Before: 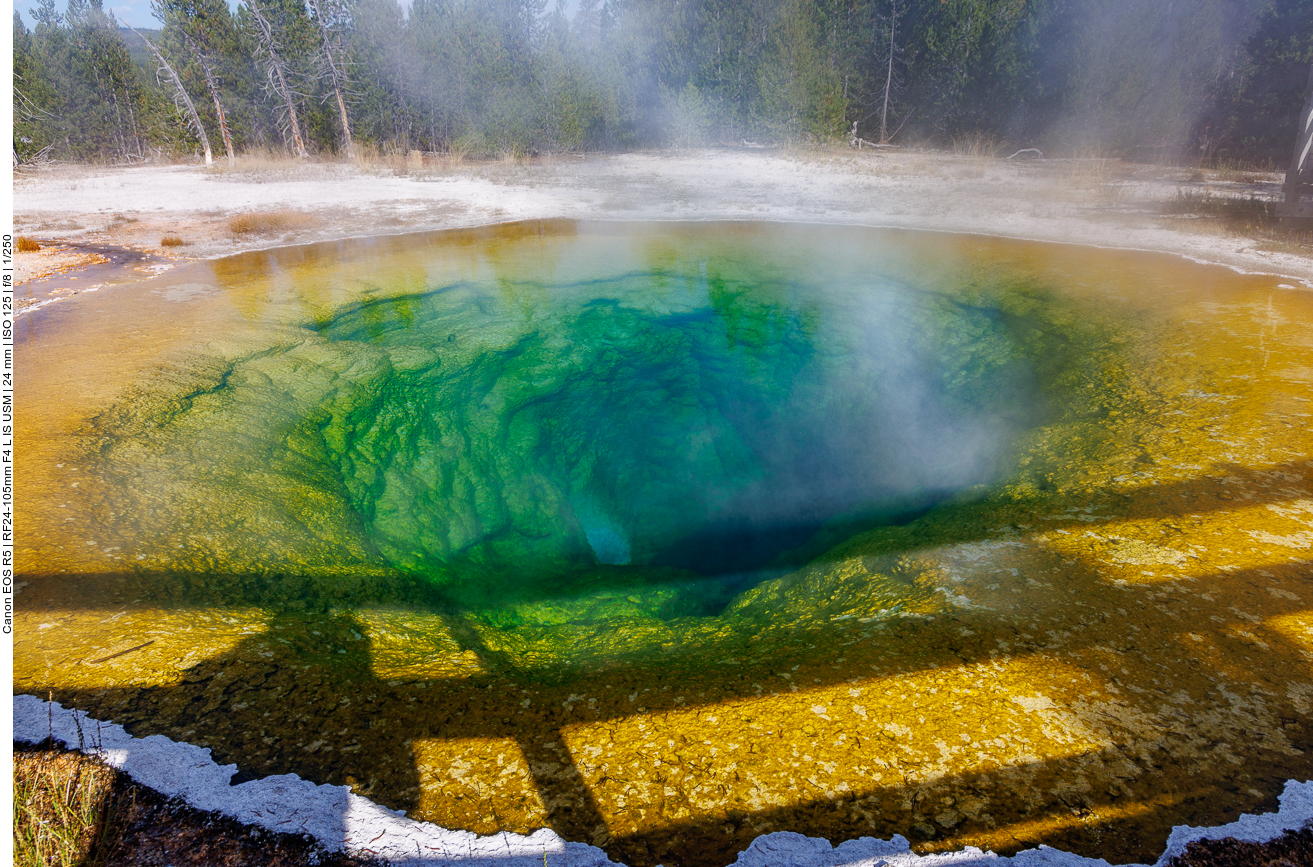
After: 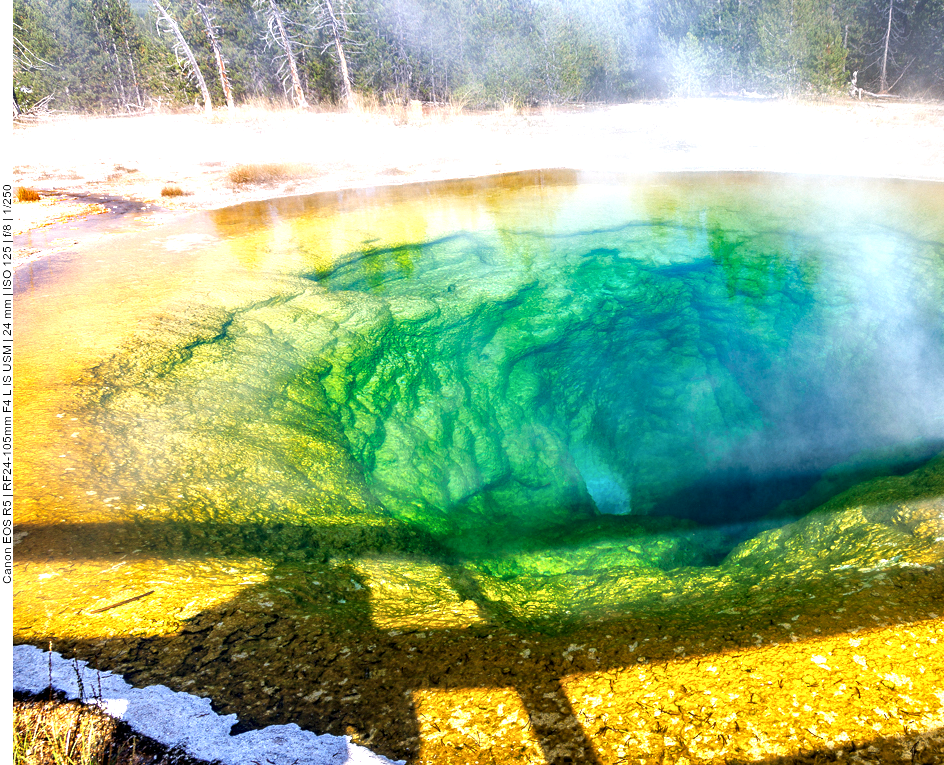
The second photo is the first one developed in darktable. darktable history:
crop: top 5.803%, right 27.864%, bottom 5.804%
contrast equalizer: y [[0.531, 0.548, 0.559, 0.557, 0.544, 0.527], [0.5 ×6], [0.5 ×6], [0 ×6], [0 ×6]]
exposure: black level correction 0, exposure 1.2 EV, compensate highlight preservation false
